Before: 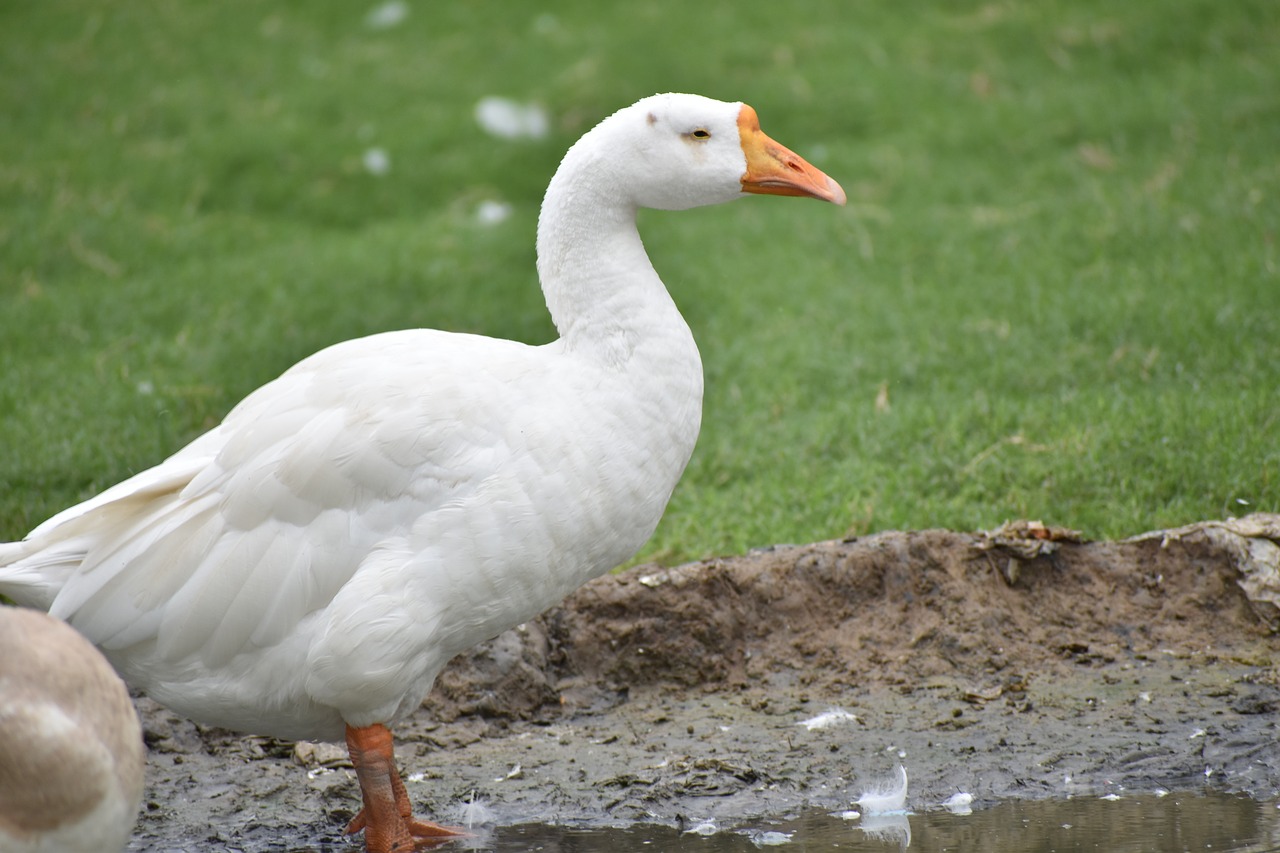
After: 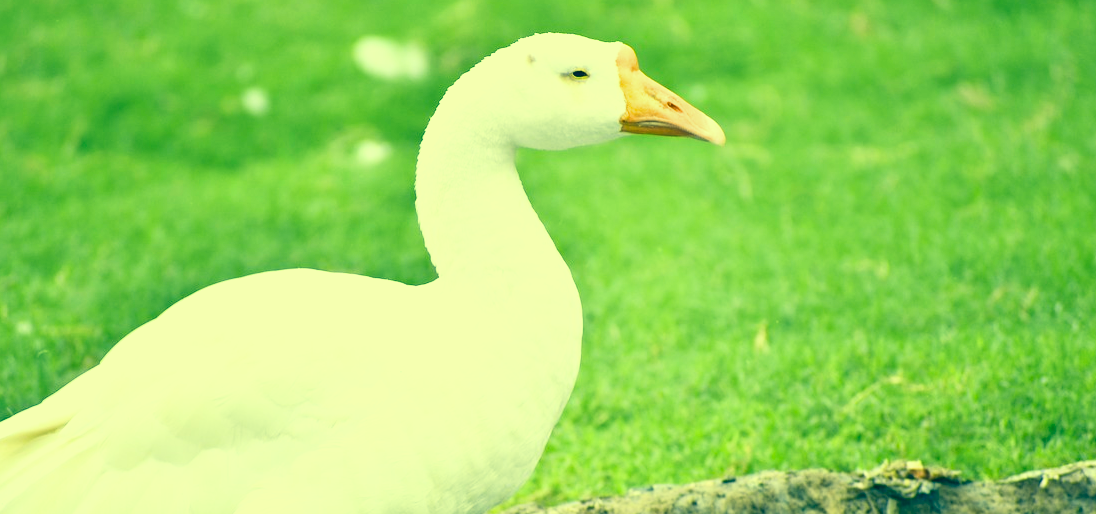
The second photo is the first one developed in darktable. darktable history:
exposure: black level correction 0, exposure 1.1 EV, compensate highlight preservation false
color correction: highlights a* -16.3, highlights b* 39.62, shadows a* -39.7, shadows b* -26.64
filmic rgb: black relative exposure -11.39 EV, white relative exposure 3.22 EV, hardness 6.83, contrast in shadows safe
crop and rotate: left 9.456%, top 7.09%, right 4.845%, bottom 32.547%
shadows and highlights: shadows -0.861, highlights 40.18
